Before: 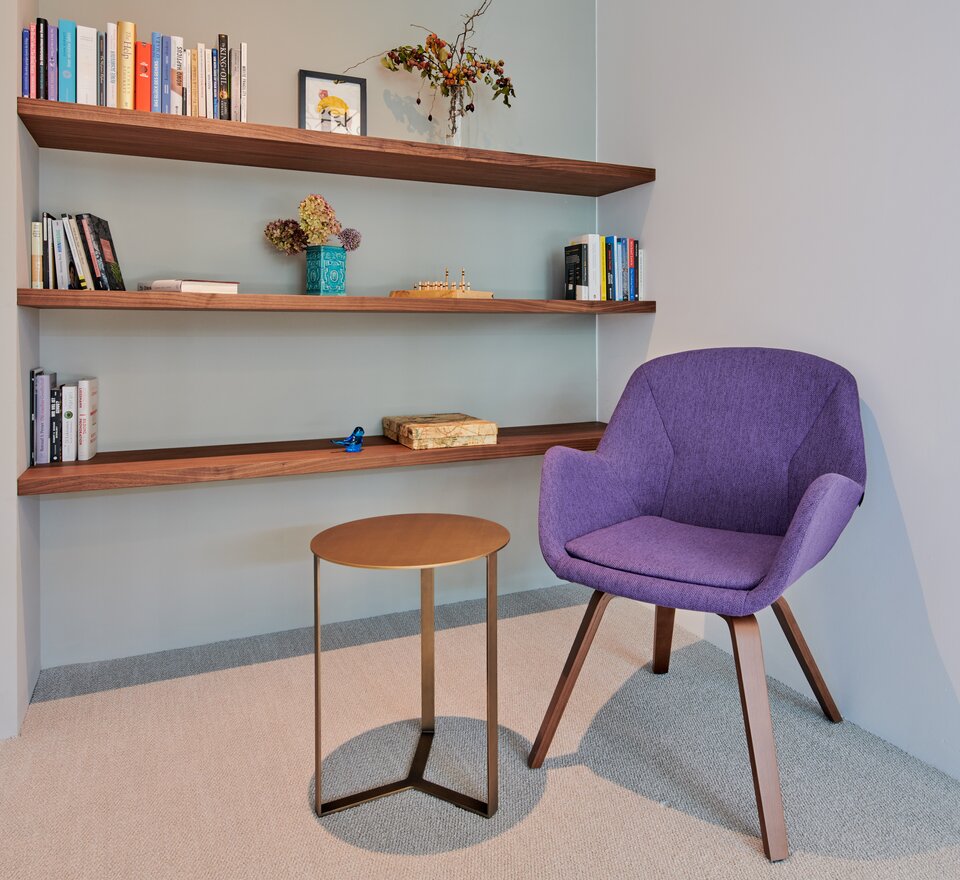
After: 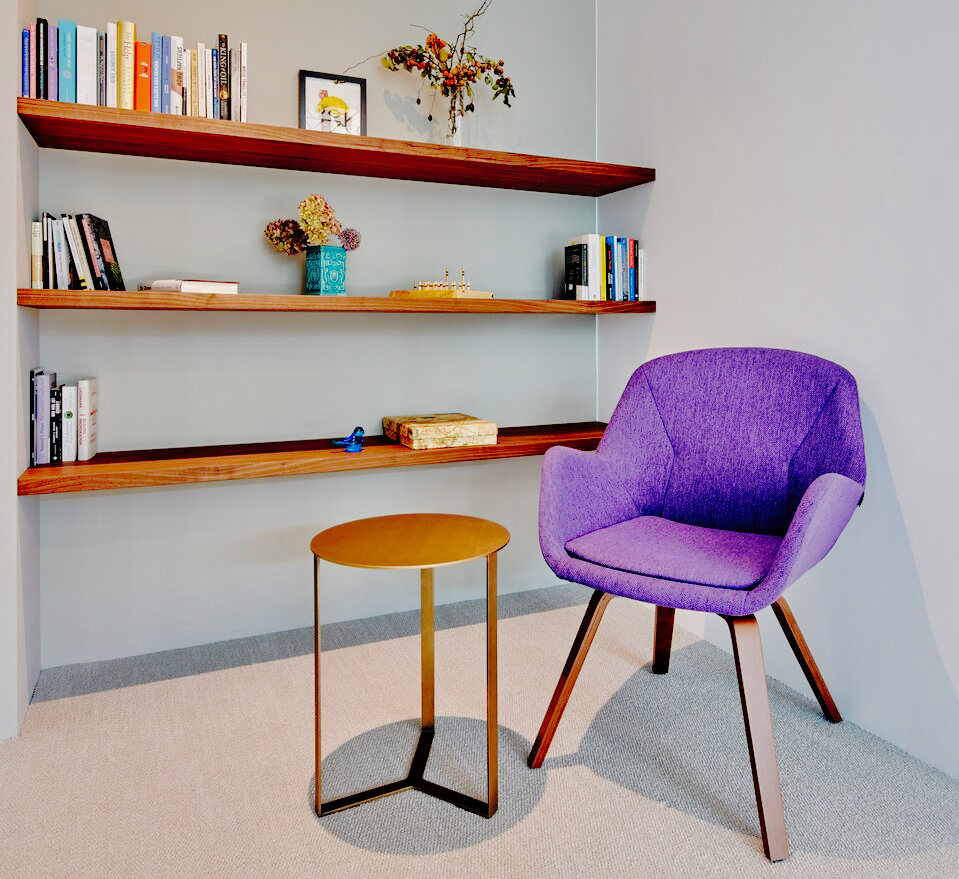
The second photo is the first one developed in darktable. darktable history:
base curve: curves: ch0 [(0, 0) (0.036, 0.01) (0.123, 0.254) (0.258, 0.504) (0.507, 0.748) (1, 1)], preserve colors none
exposure: black level correction 0.009, exposure 0.014 EV, compensate highlight preservation false
shadows and highlights: shadows 40, highlights -60
